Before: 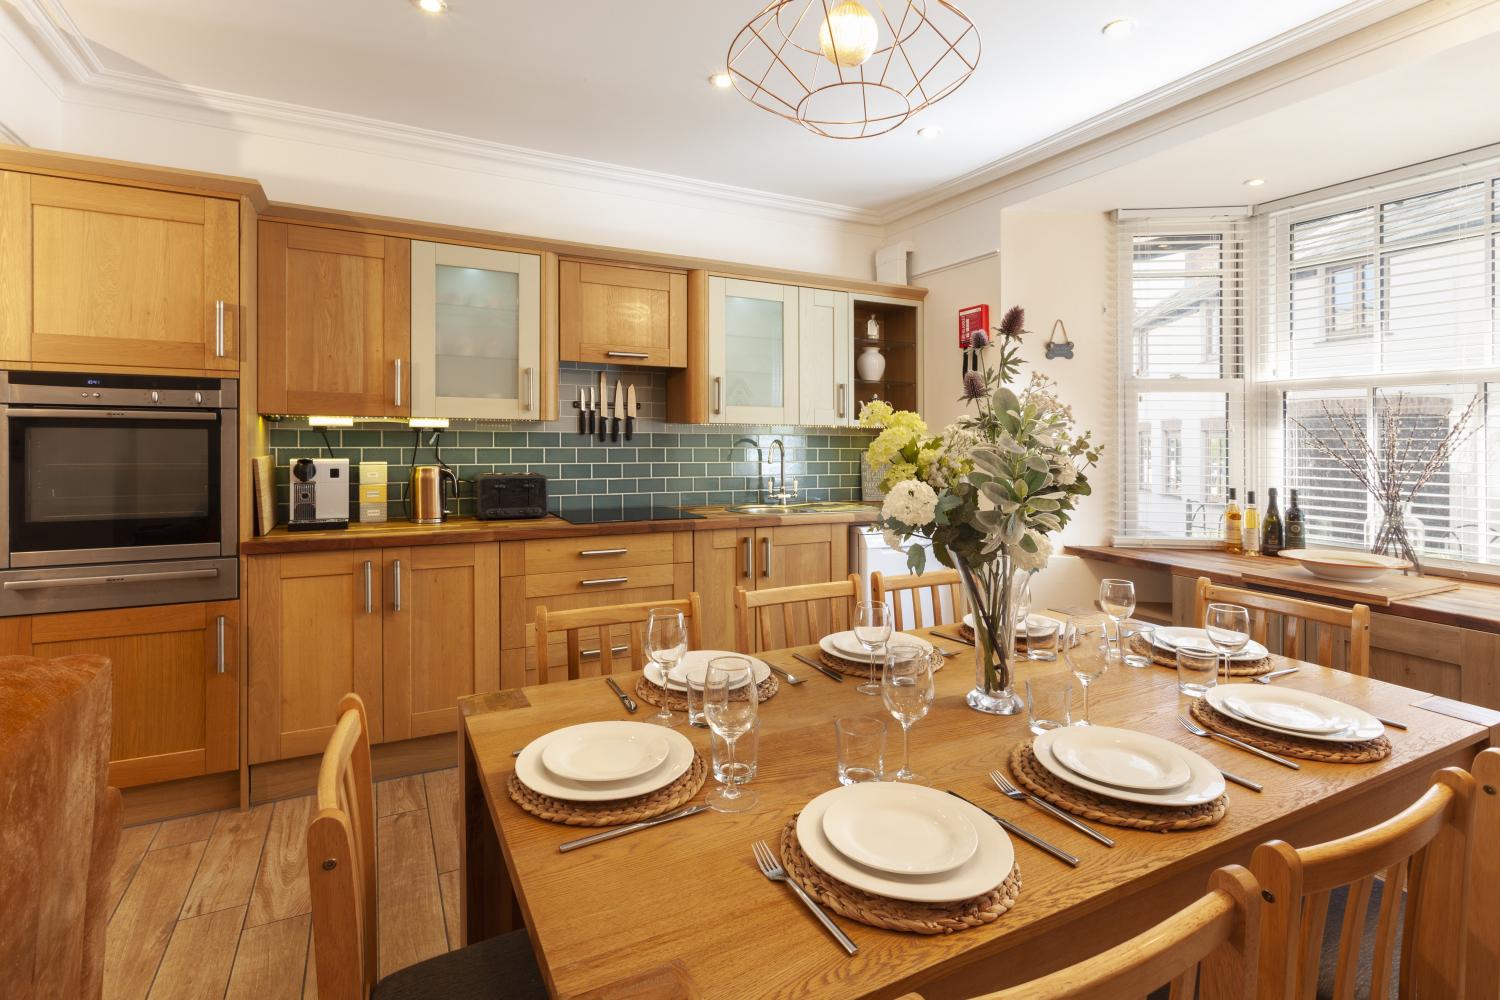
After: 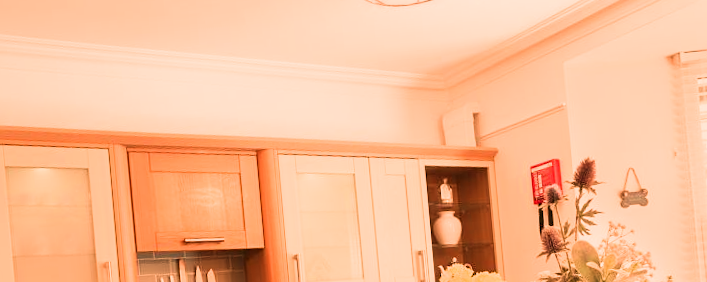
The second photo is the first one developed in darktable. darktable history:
exposure: black level correction 0, exposure 0.5 EV, compensate exposure bias true, compensate highlight preservation false
rotate and perspective: rotation -4.98°, automatic cropping off
crop: left 28.64%, top 16.832%, right 26.637%, bottom 58.055%
sigmoid: contrast 1.22, skew 0.65
white balance: red 1.467, blue 0.684
contrast brightness saturation: contrast 0.07
sharpen: amount 0.2
